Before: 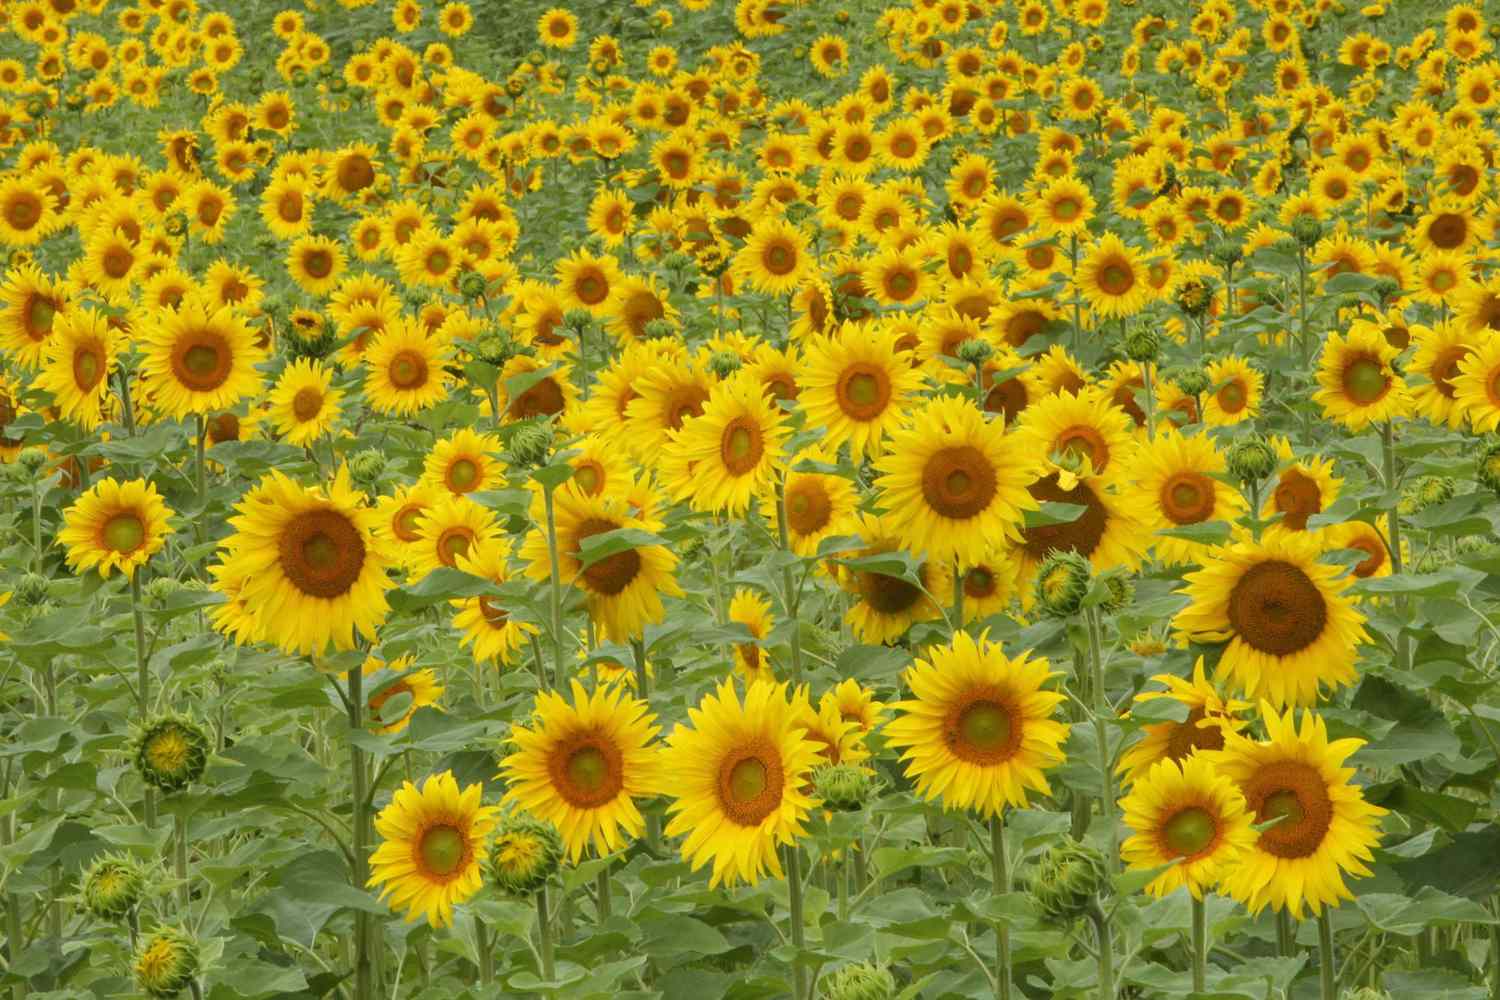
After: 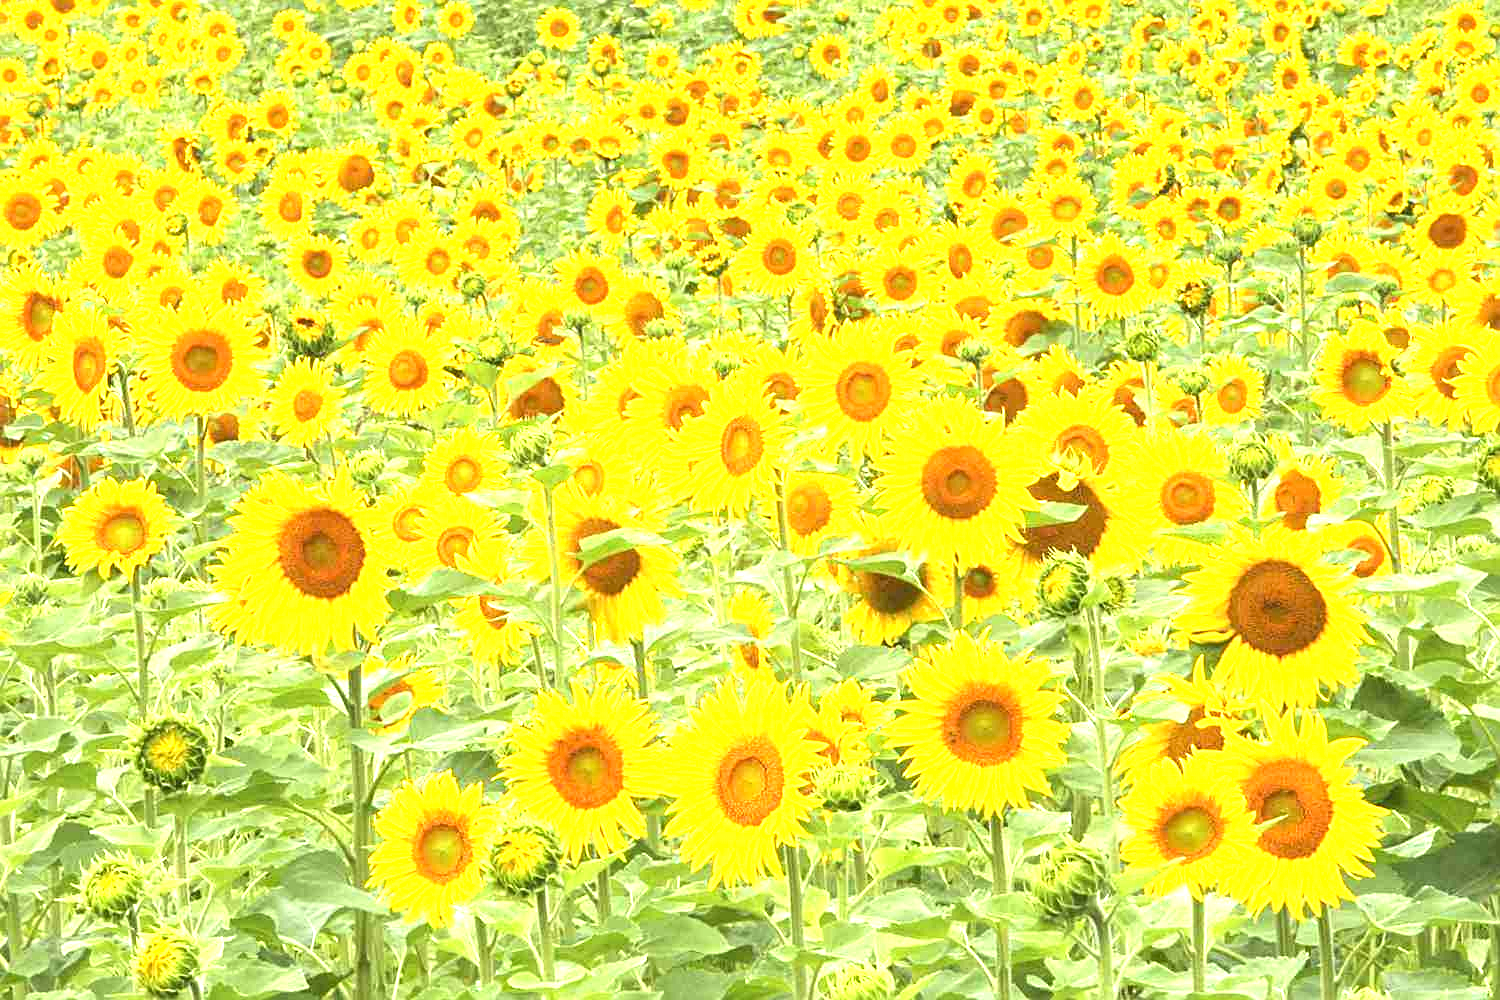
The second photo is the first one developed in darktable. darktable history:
exposure: black level correction 0, exposure 1.2 EV, compensate exposure bias true, compensate highlight preservation false
tone equalizer: -8 EV -0.79 EV, -7 EV -0.709 EV, -6 EV -0.611 EV, -5 EV -0.381 EV, -3 EV 0.4 EV, -2 EV 0.6 EV, -1 EV 0.697 EV, +0 EV 0.735 EV
sharpen: on, module defaults
